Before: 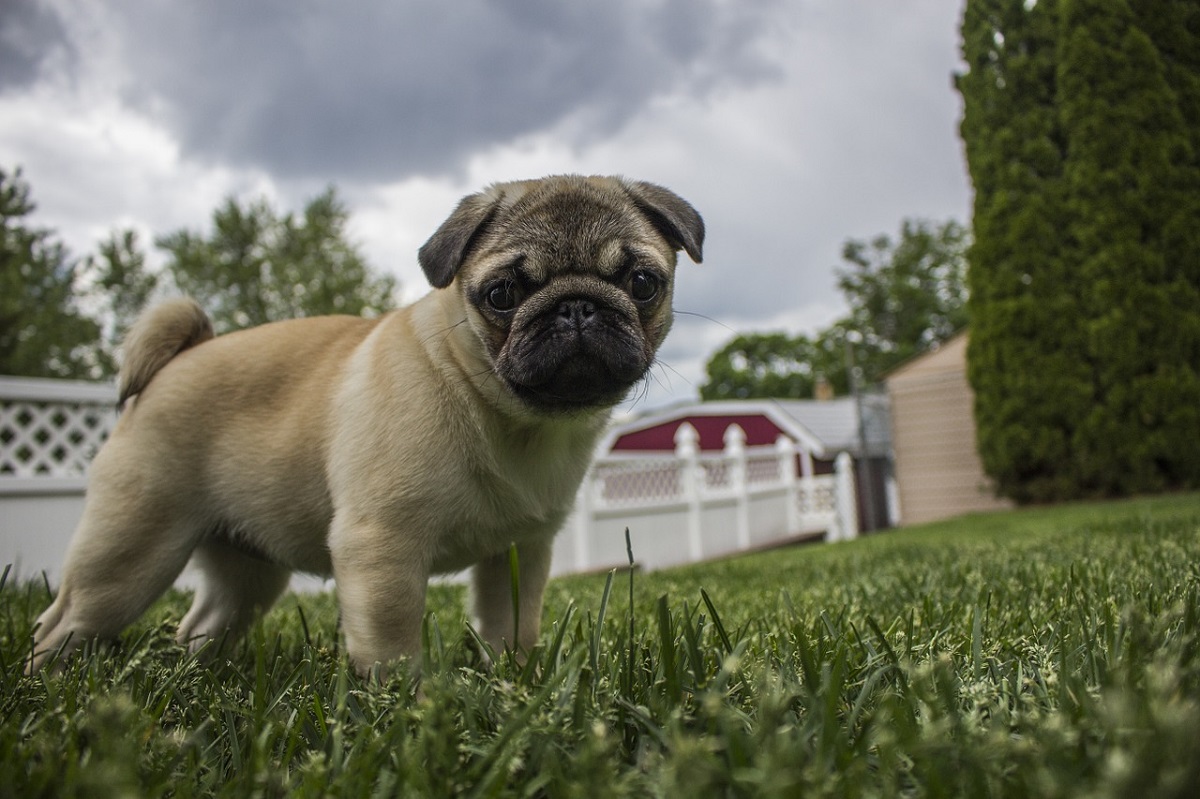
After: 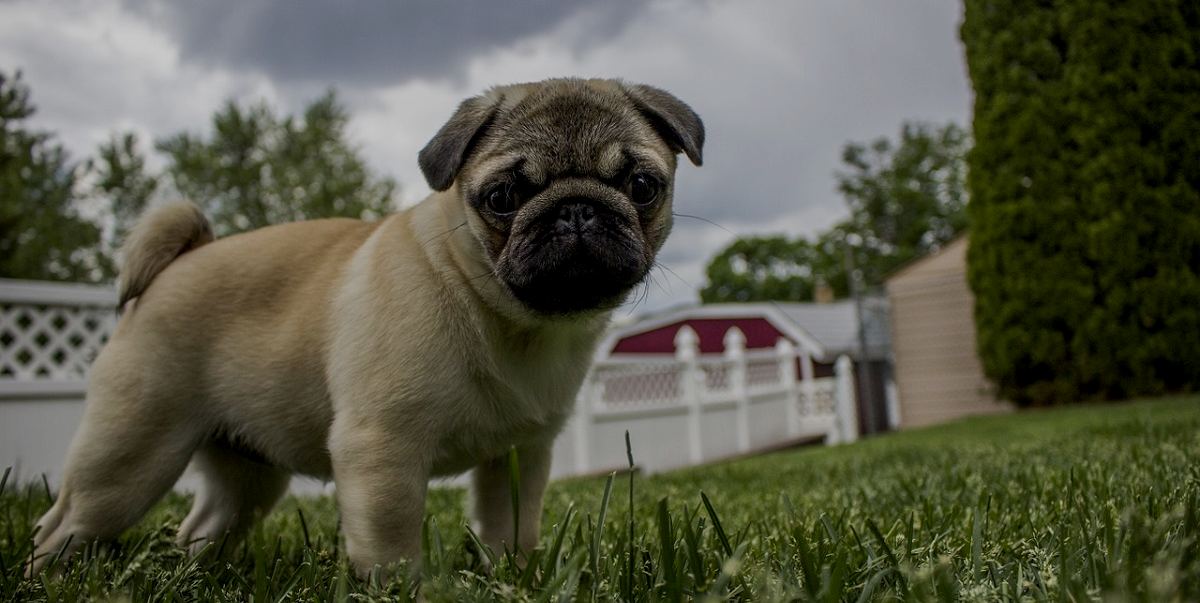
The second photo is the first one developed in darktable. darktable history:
crop and rotate: top 12.173%, bottom 12.315%
exposure: black level correction 0.009, exposure -0.662 EV, compensate highlight preservation false
